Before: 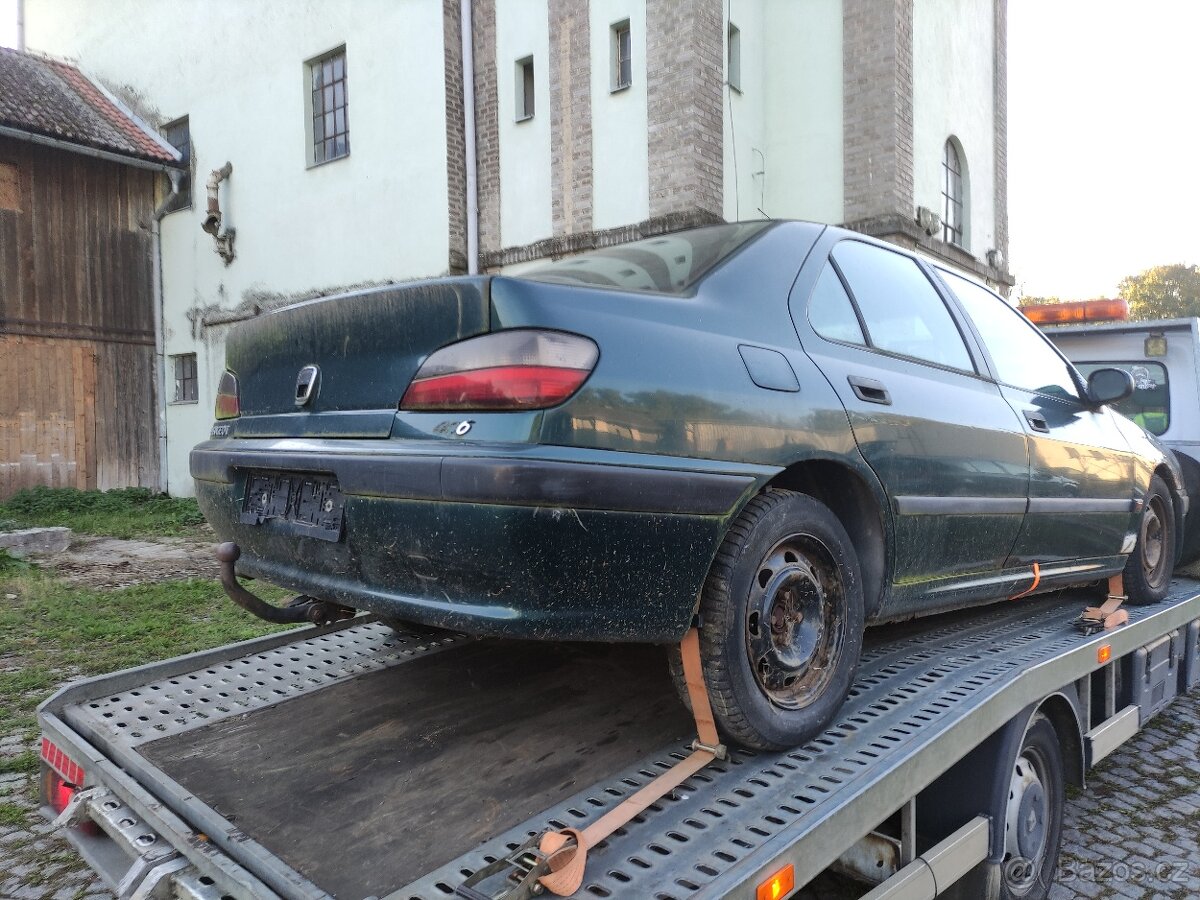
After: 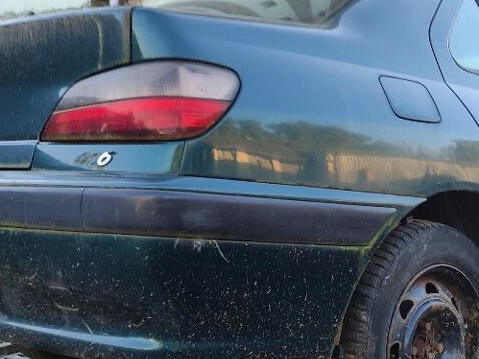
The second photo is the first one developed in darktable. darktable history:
color balance rgb: perceptual saturation grading › global saturation 20%, global vibrance 20%
crop: left 30%, top 30%, right 30%, bottom 30%
